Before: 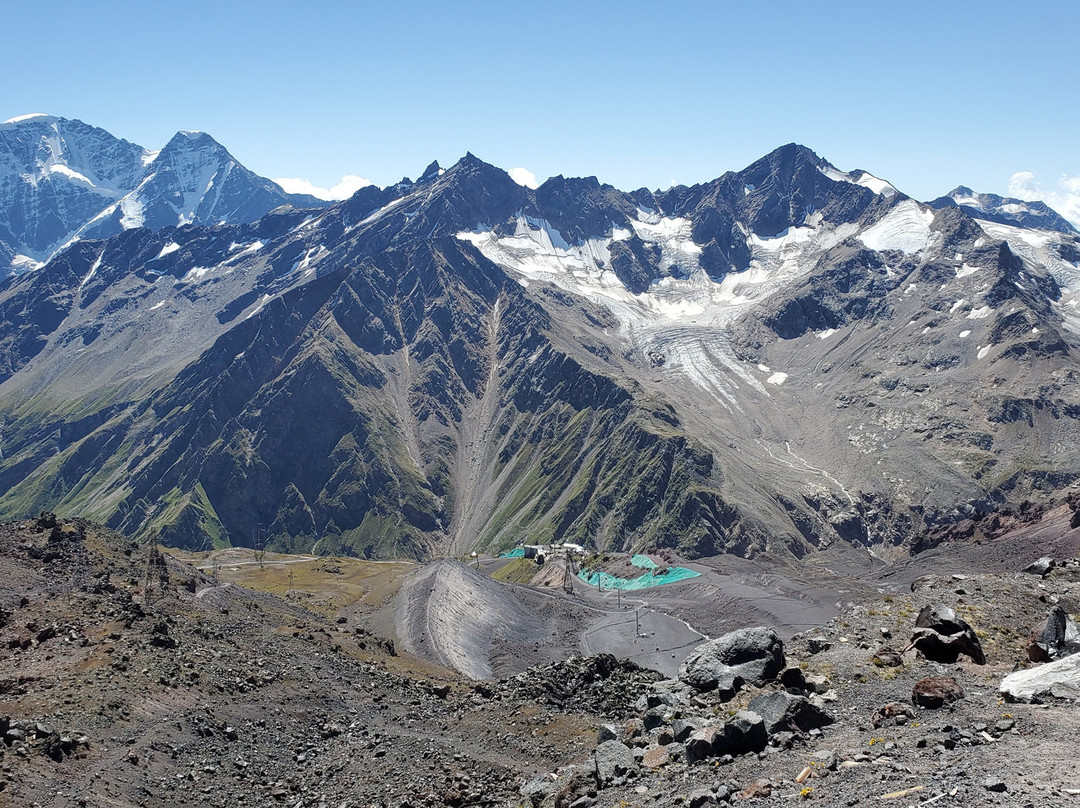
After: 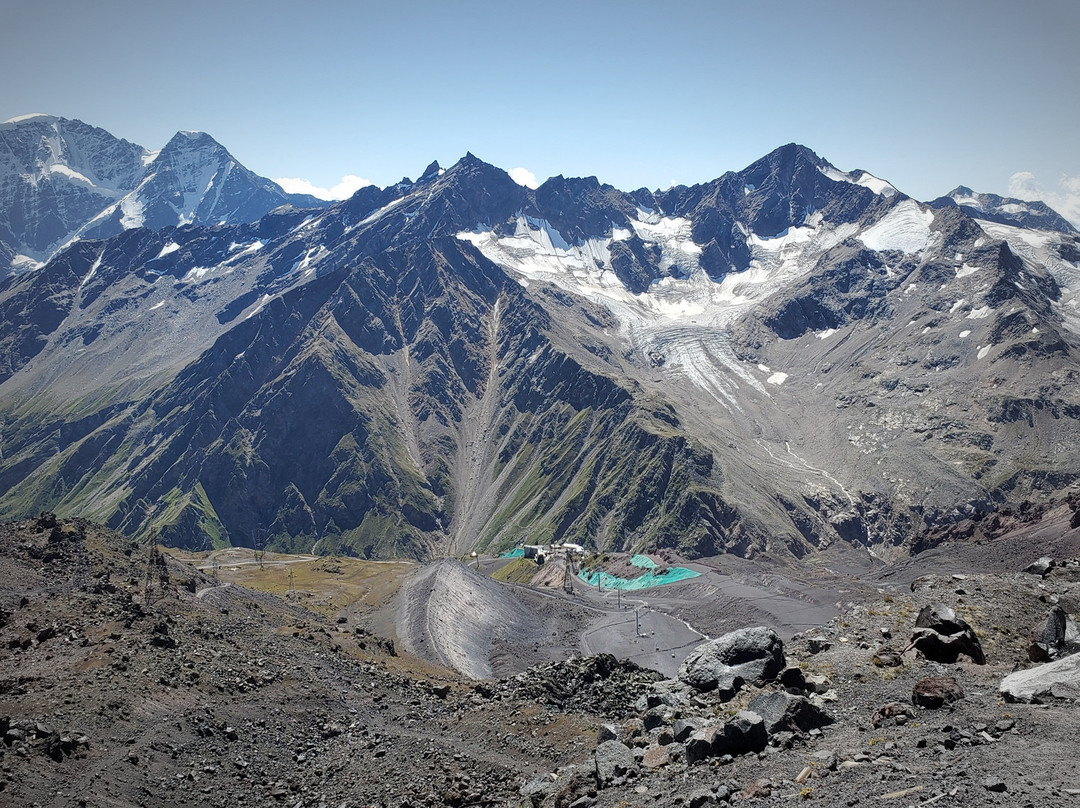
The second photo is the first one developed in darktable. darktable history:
vignetting: fall-off start 67.44%, fall-off radius 68.23%, center (-0.009, 0), automatic ratio true
